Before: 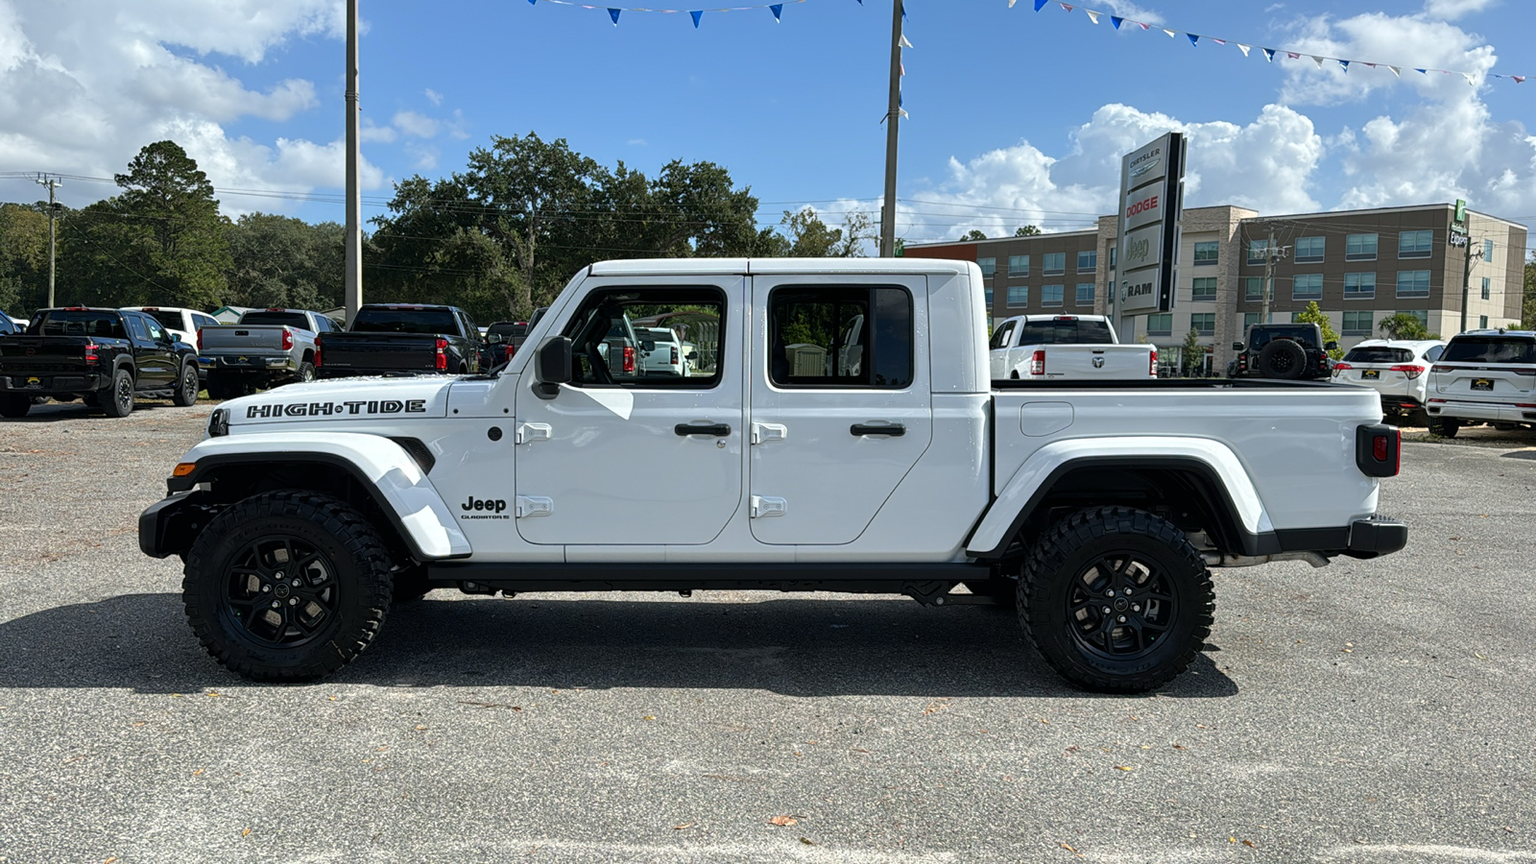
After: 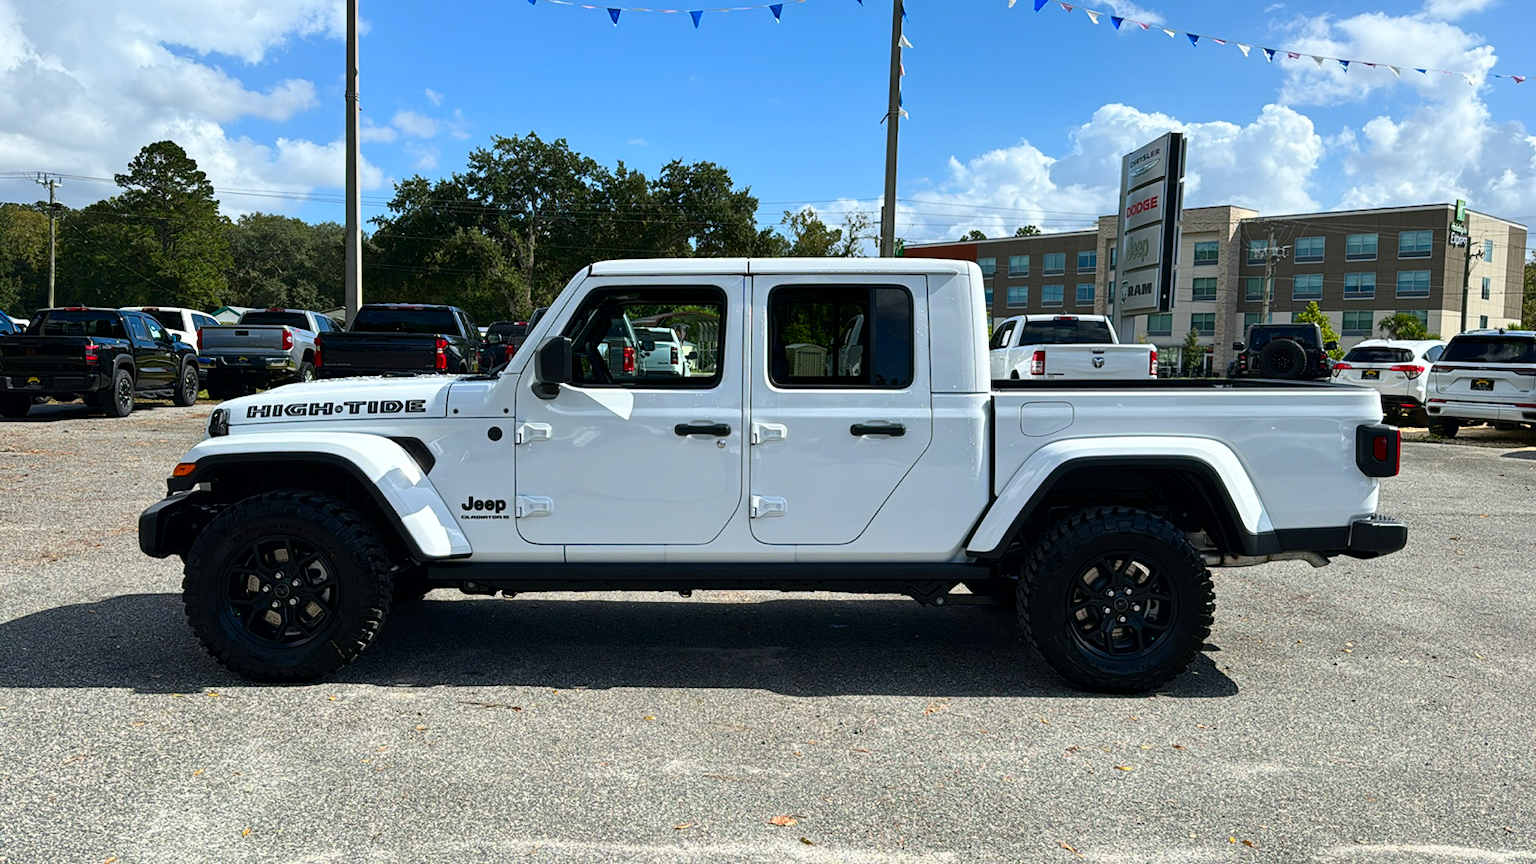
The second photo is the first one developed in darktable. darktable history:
contrast brightness saturation: contrast 0.168, saturation 0.315
